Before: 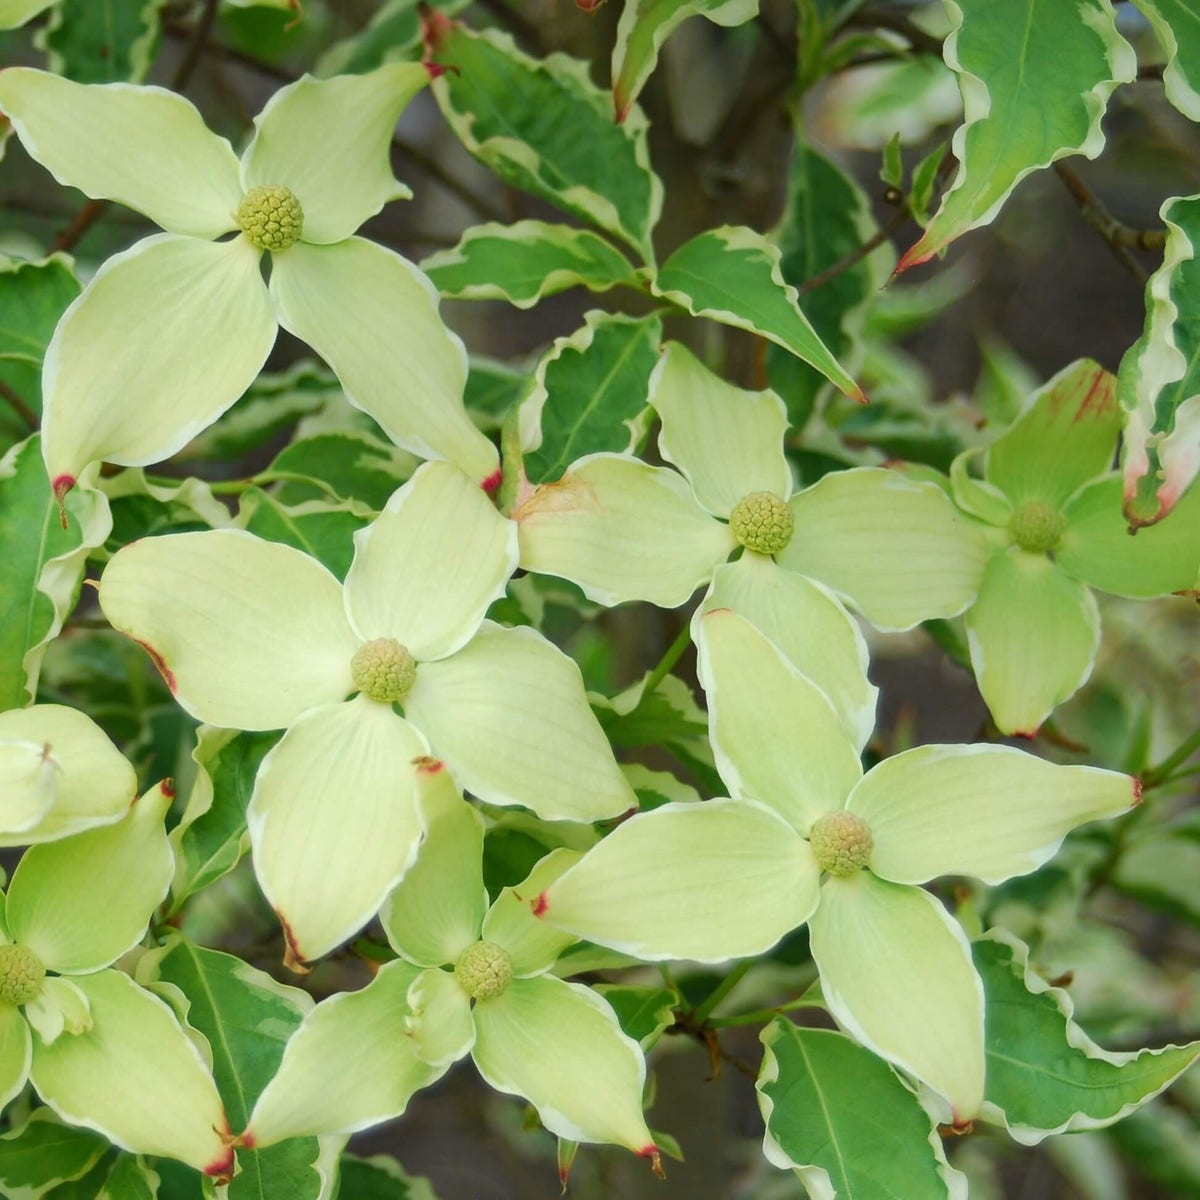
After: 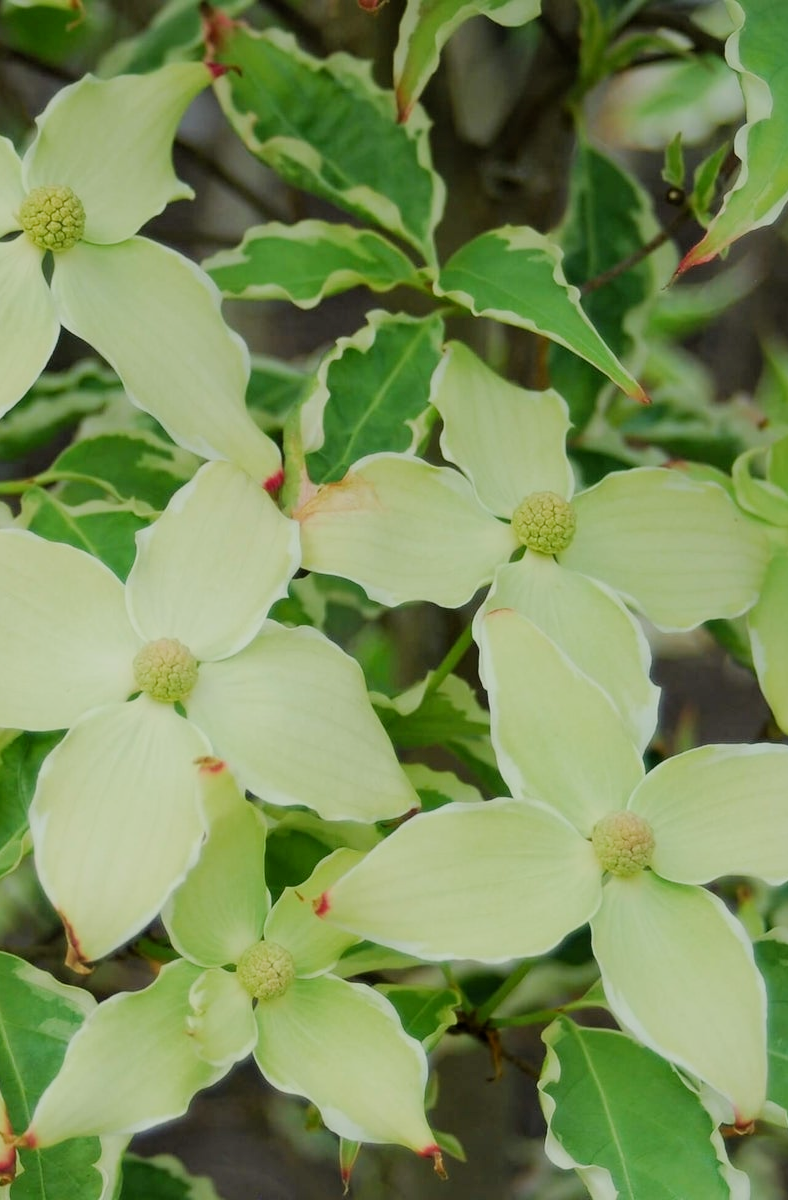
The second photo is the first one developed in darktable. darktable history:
crop and rotate: left 18.237%, right 16.089%
filmic rgb: black relative exposure -7.65 EV, white relative exposure 4.56 EV, hardness 3.61, contrast 0.998
exposure: black level correction 0.001, exposure 0.016 EV, compensate highlight preservation false
